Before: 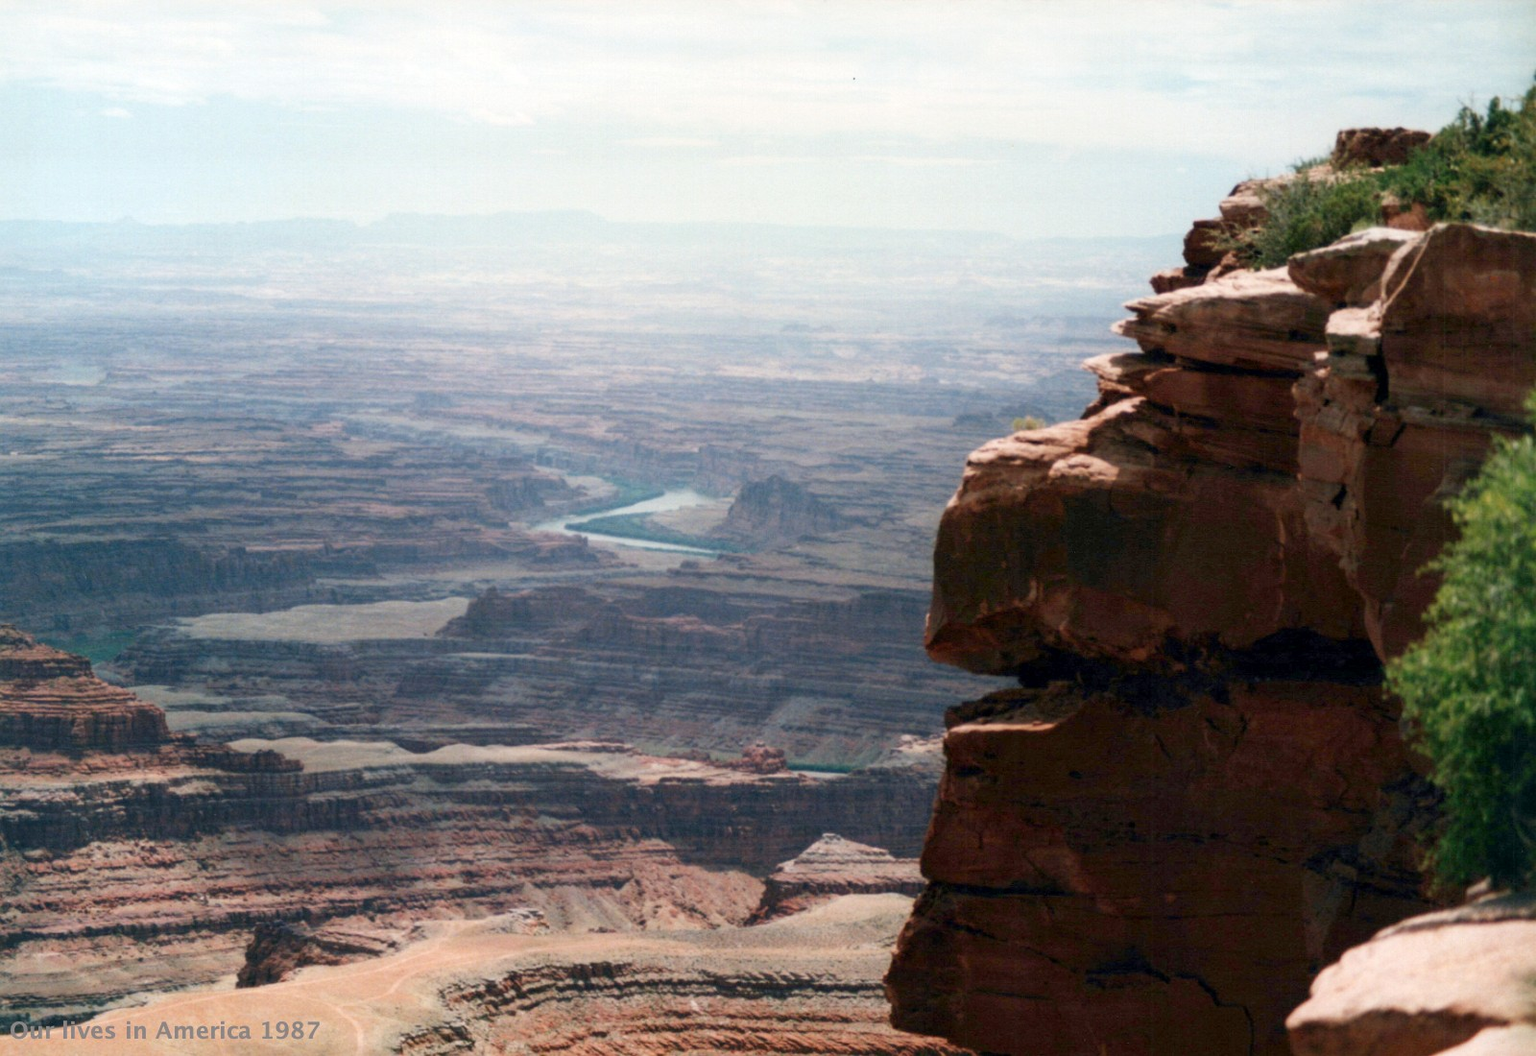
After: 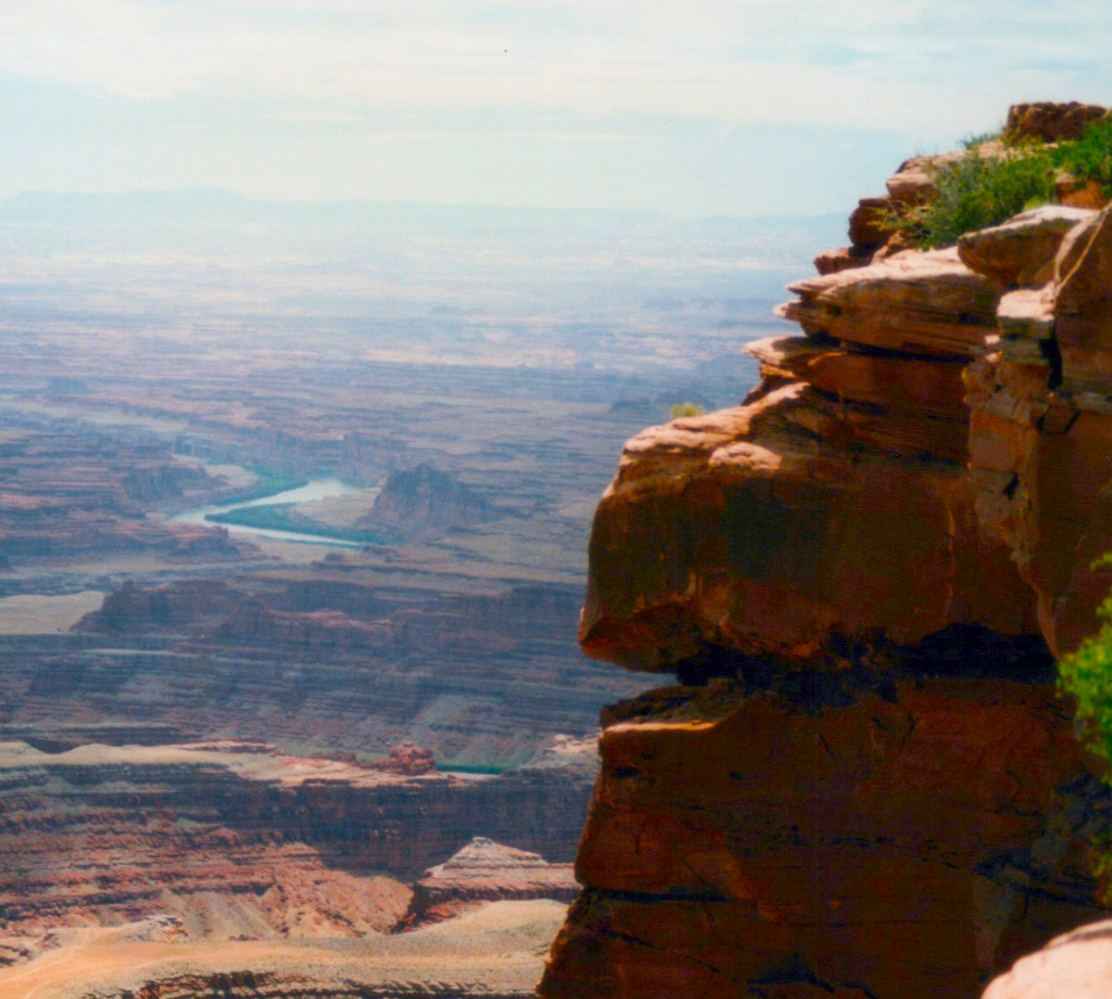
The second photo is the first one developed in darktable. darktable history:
color balance: input saturation 134.34%, contrast -10.04%, contrast fulcrum 19.67%, output saturation 133.51%
soften: size 10%, saturation 50%, brightness 0.2 EV, mix 10%
crop and rotate: left 24.034%, top 2.838%, right 6.406%, bottom 6.299%
